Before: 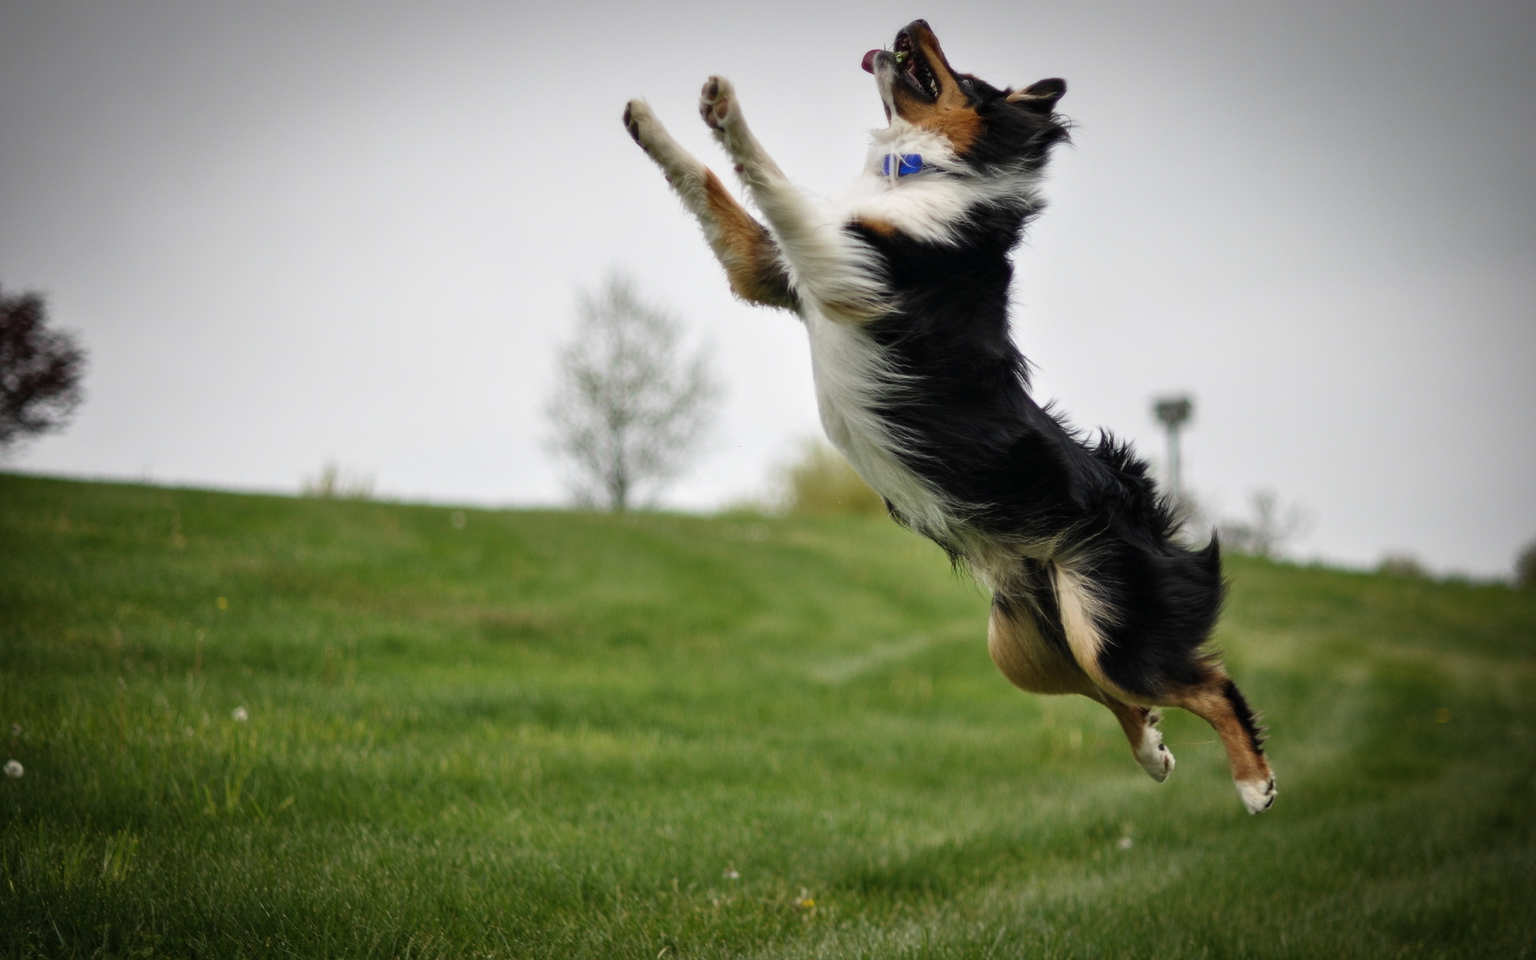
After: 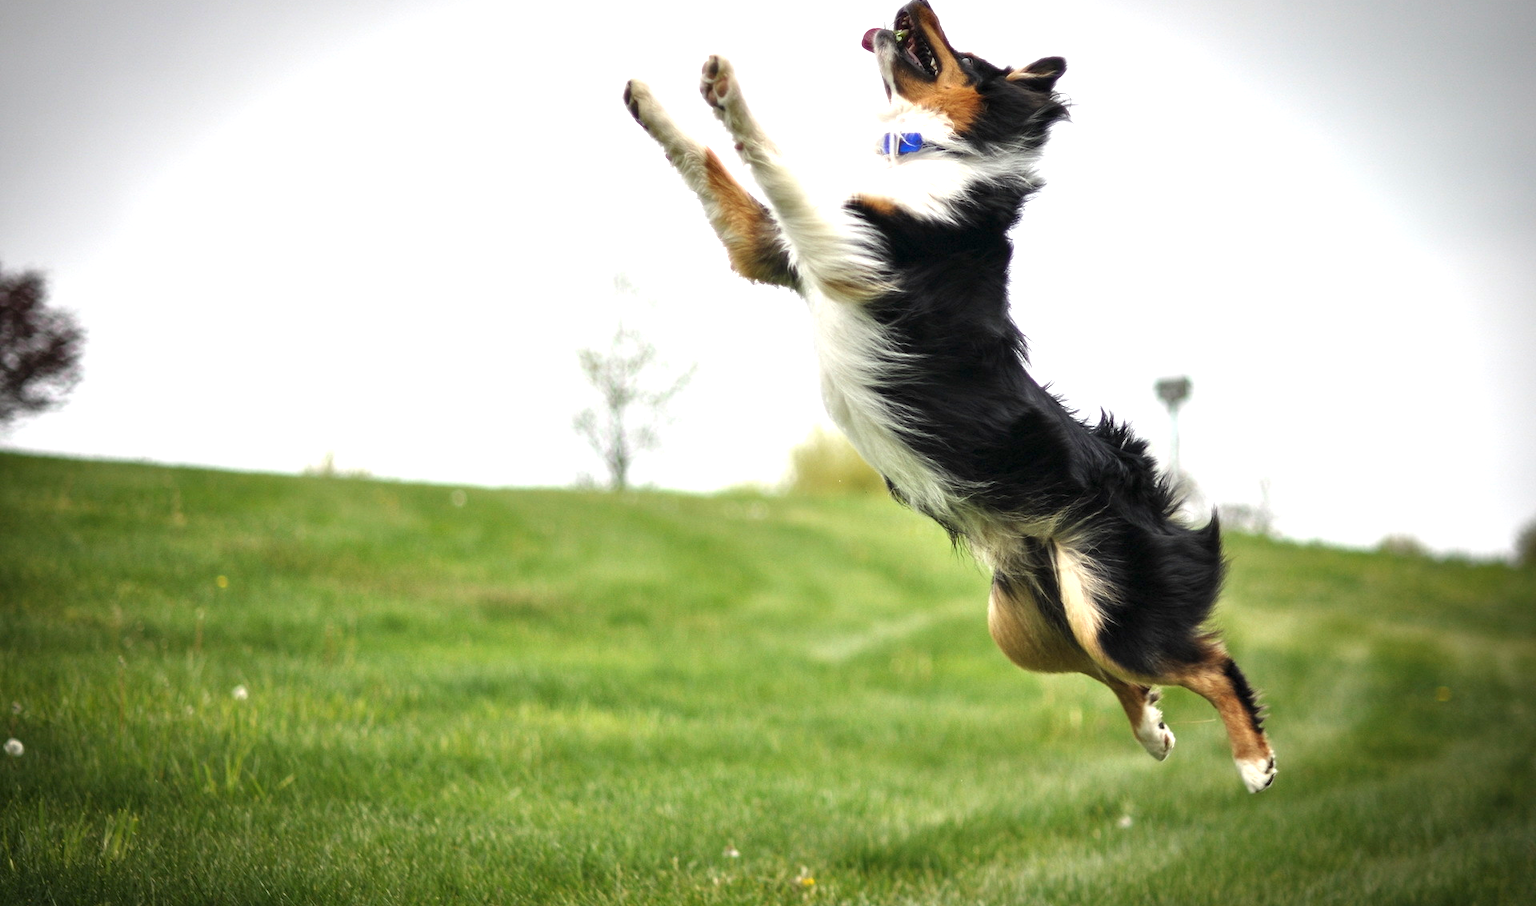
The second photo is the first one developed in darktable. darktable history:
exposure: exposure 1.147 EV, compensate highlight preservation false
crop and rotate: top 2.282%, bottom 3.278%
